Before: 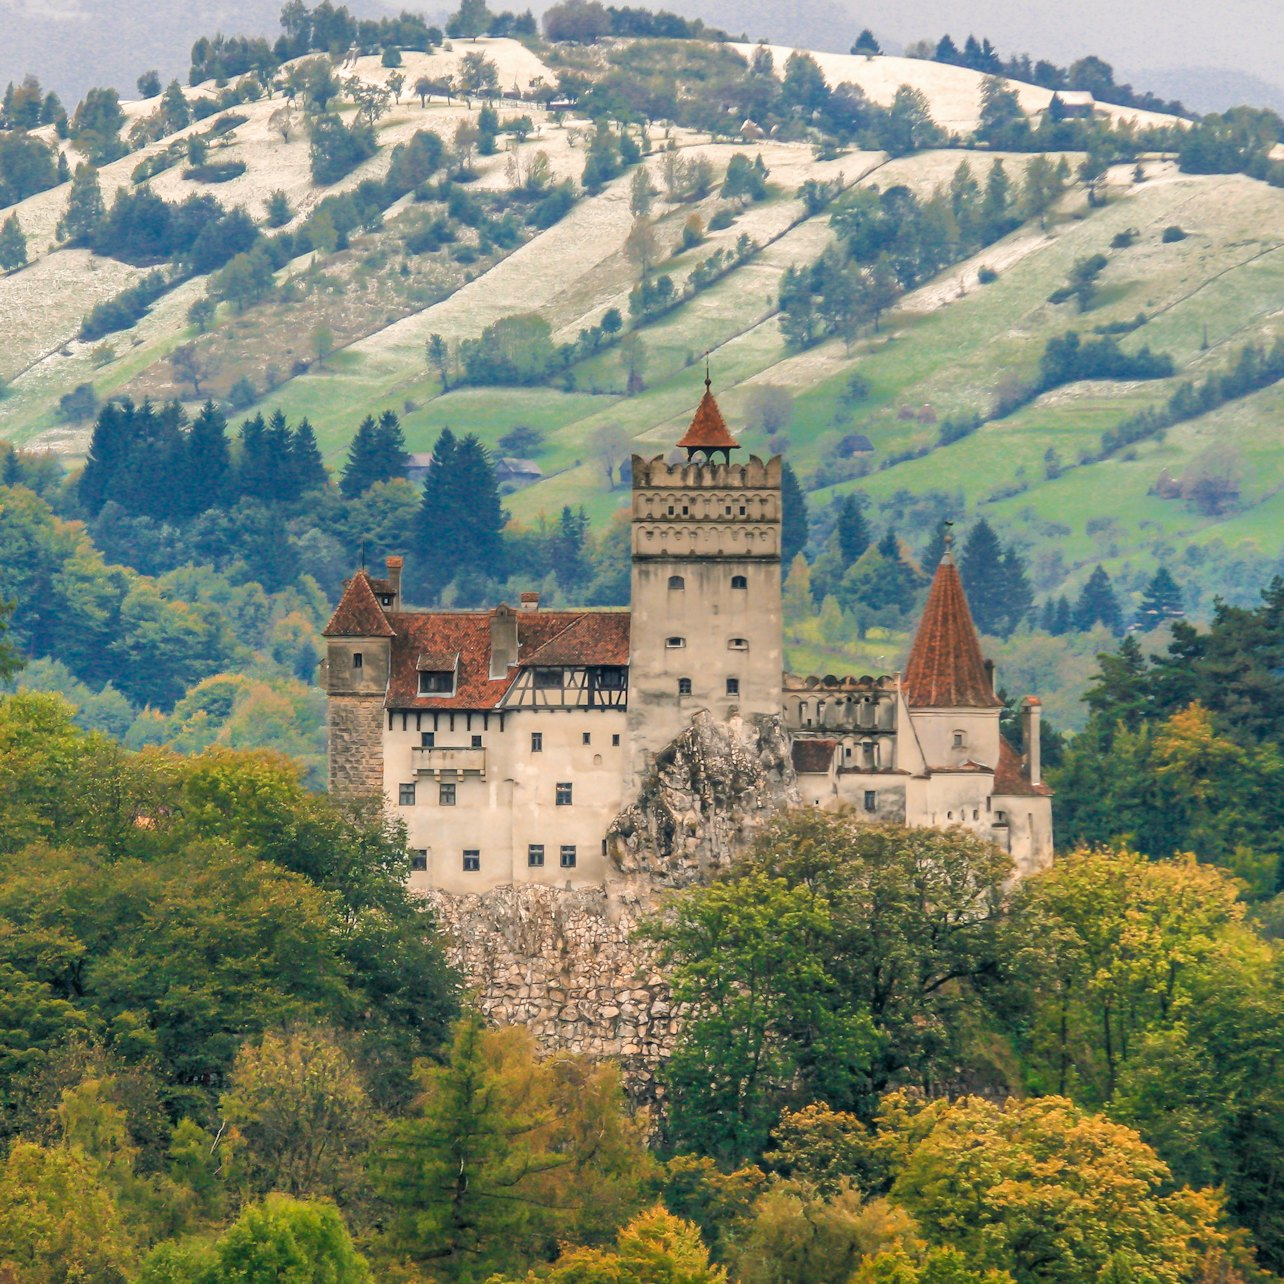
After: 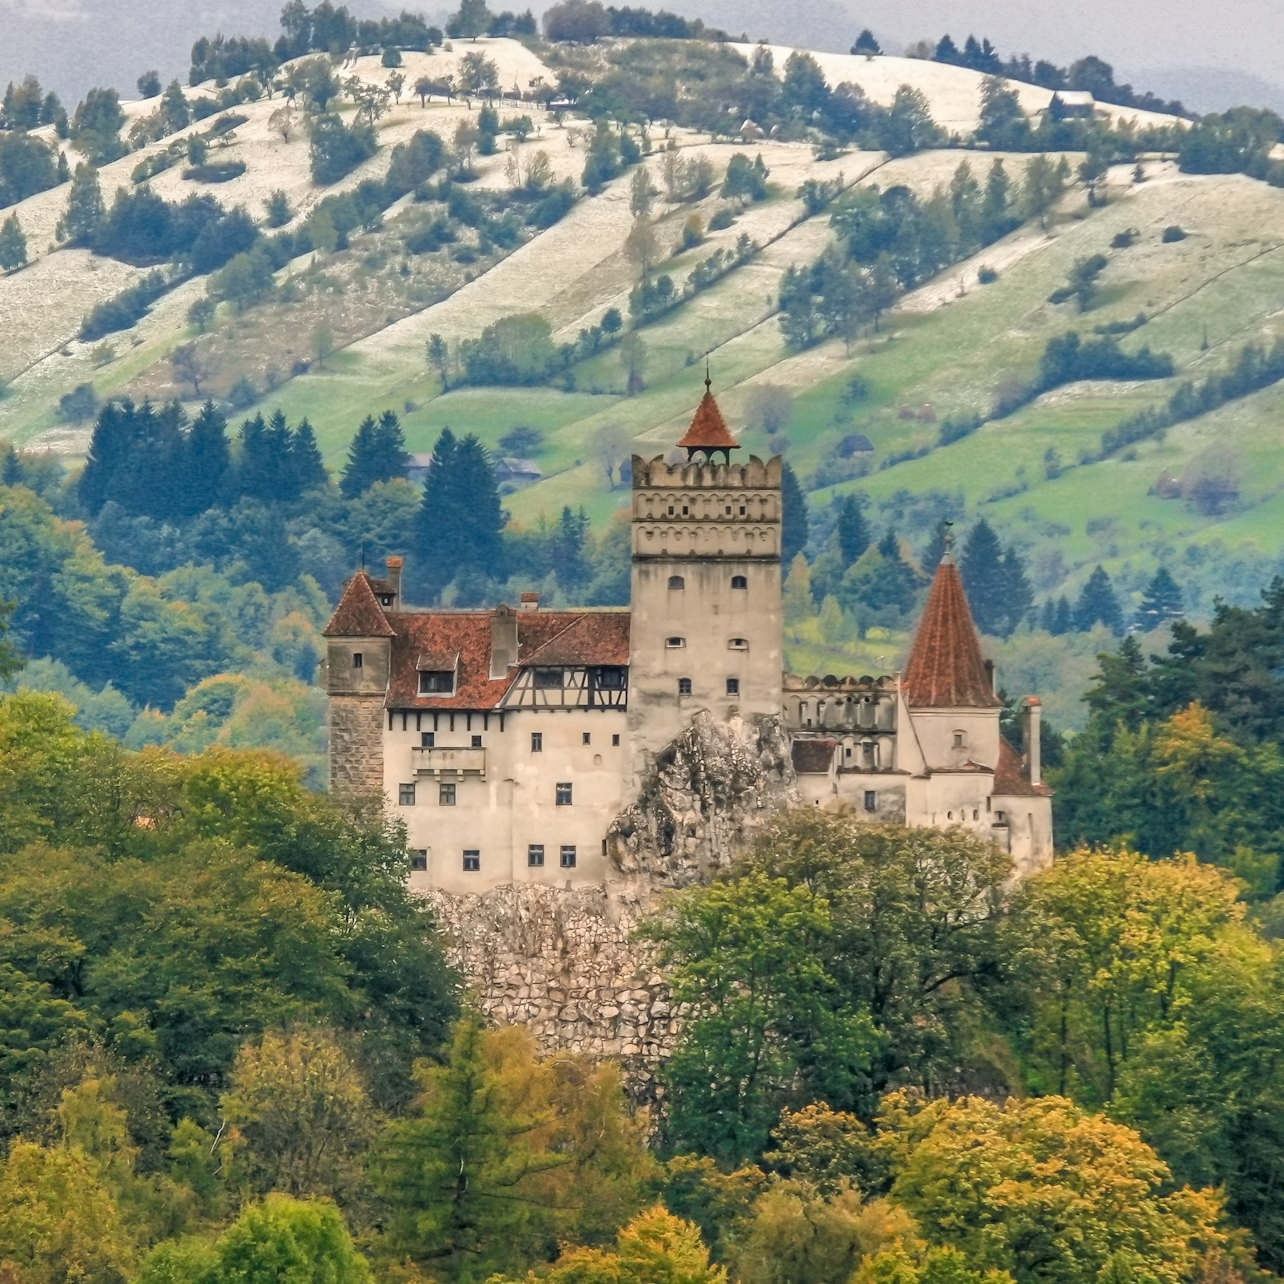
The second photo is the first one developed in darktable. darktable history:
shadows and highlights: shadows 32.36, highlights -31.29, soften with gaussian
contrast equalizer: y [[0.5 ×6], [0.5 ×6], [0.5 ×6], [0 ×6], [0, 0.039, 0.251, 0.29, 0.293, 0.292]]
